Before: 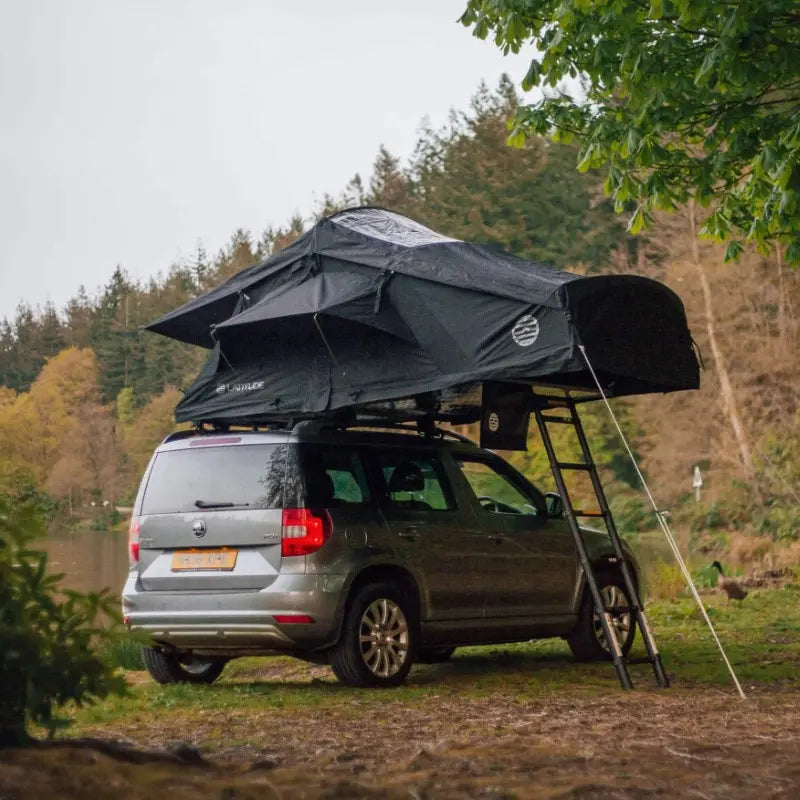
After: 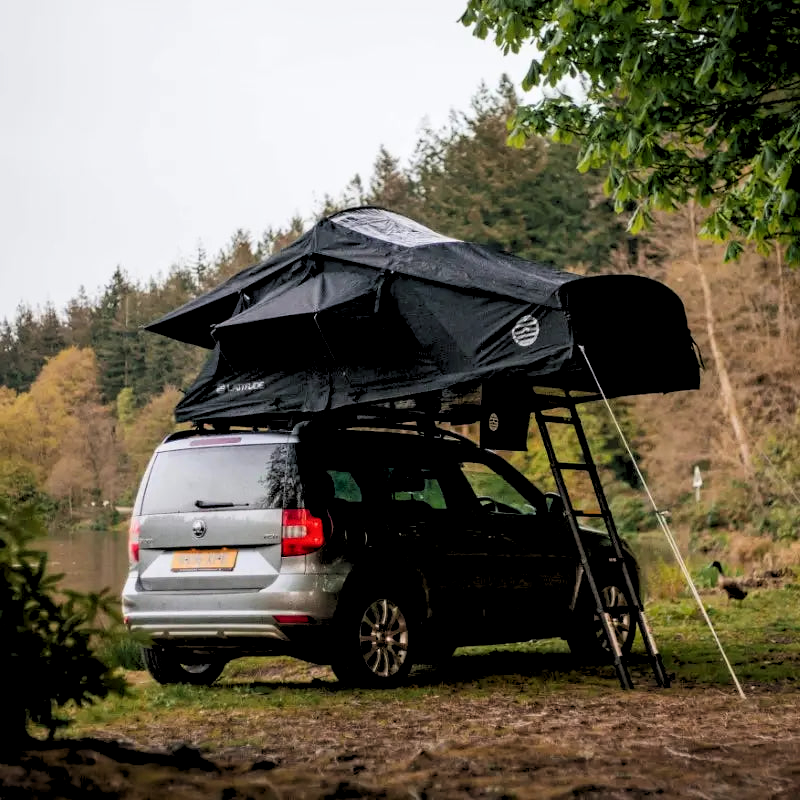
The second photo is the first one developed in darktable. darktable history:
contrast brightness saturation: contrast 0.14
rgb levels: levels [[0.029, 0.461, 0.922], [0, 0.5, 1], [0, 0.5, 1]]
